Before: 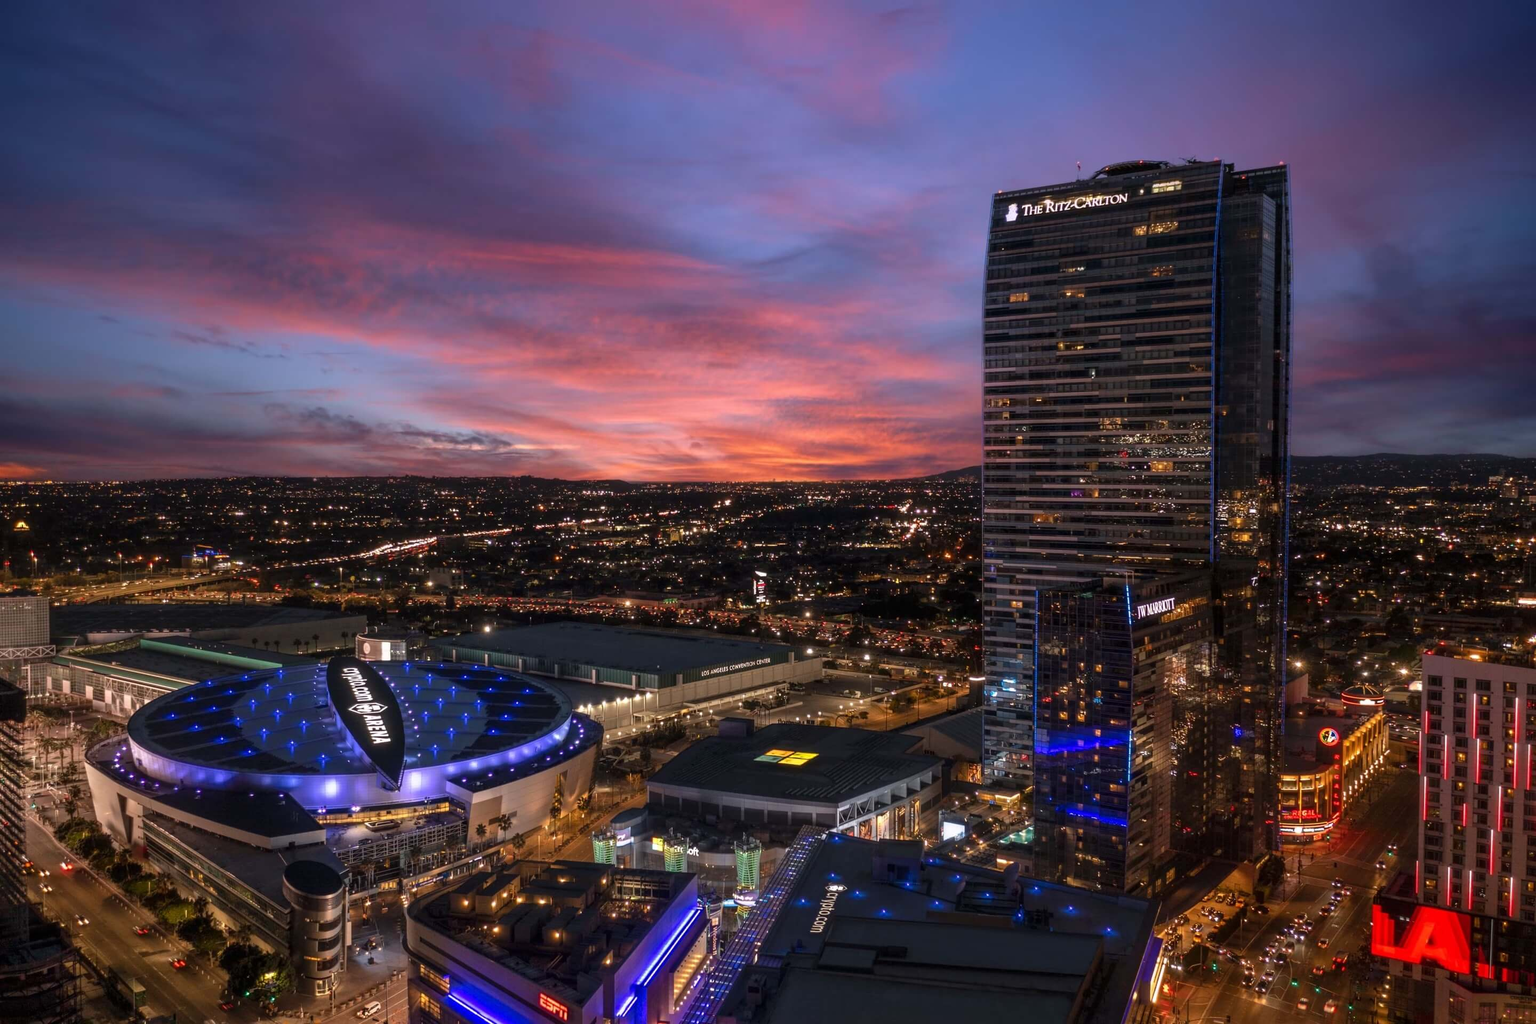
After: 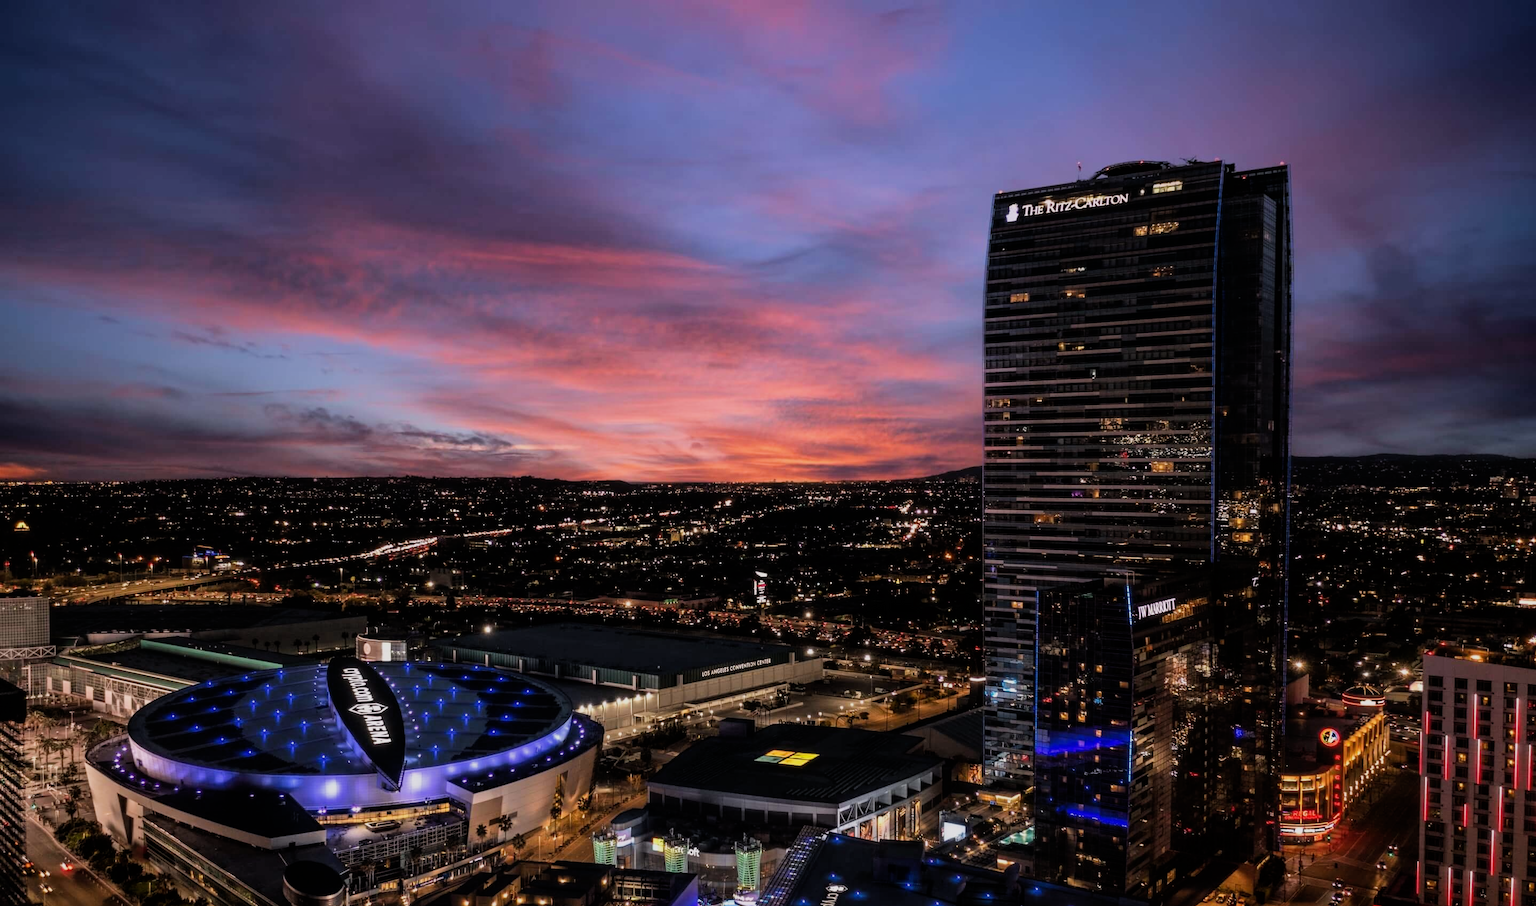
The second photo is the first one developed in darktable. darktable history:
crop and rotate: top 0%, bottom 11.49%
filmic rgb: black relative exposure -7.65 EV, white relative exposure 4.56 EV, hardness 3.61, contrast 1.25
